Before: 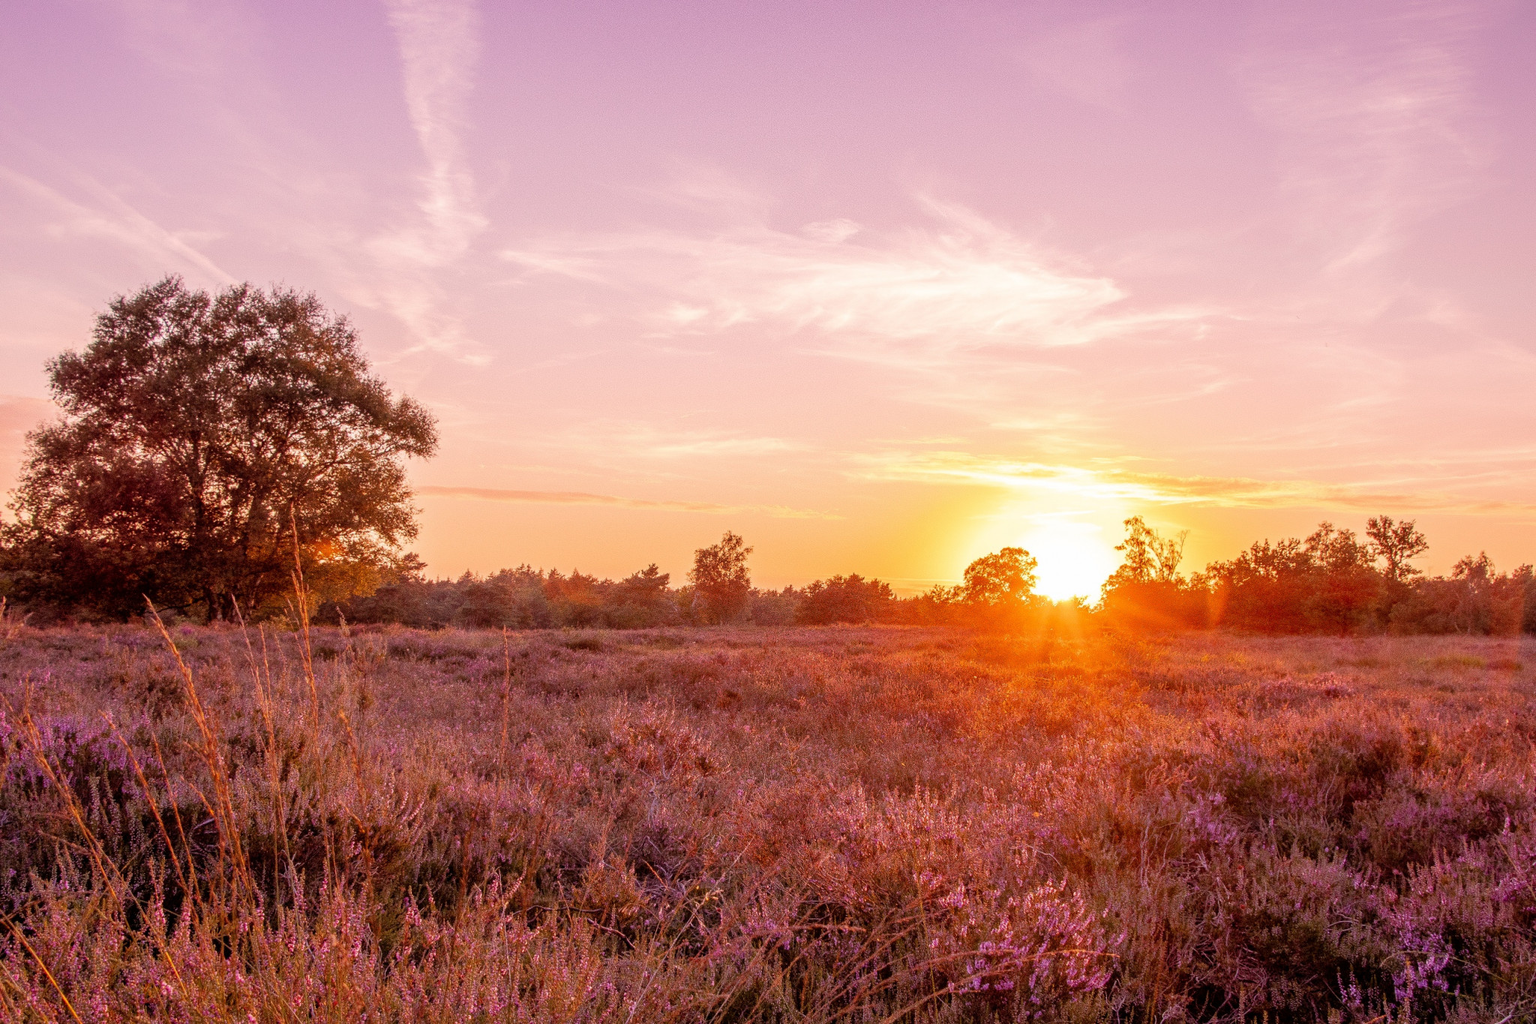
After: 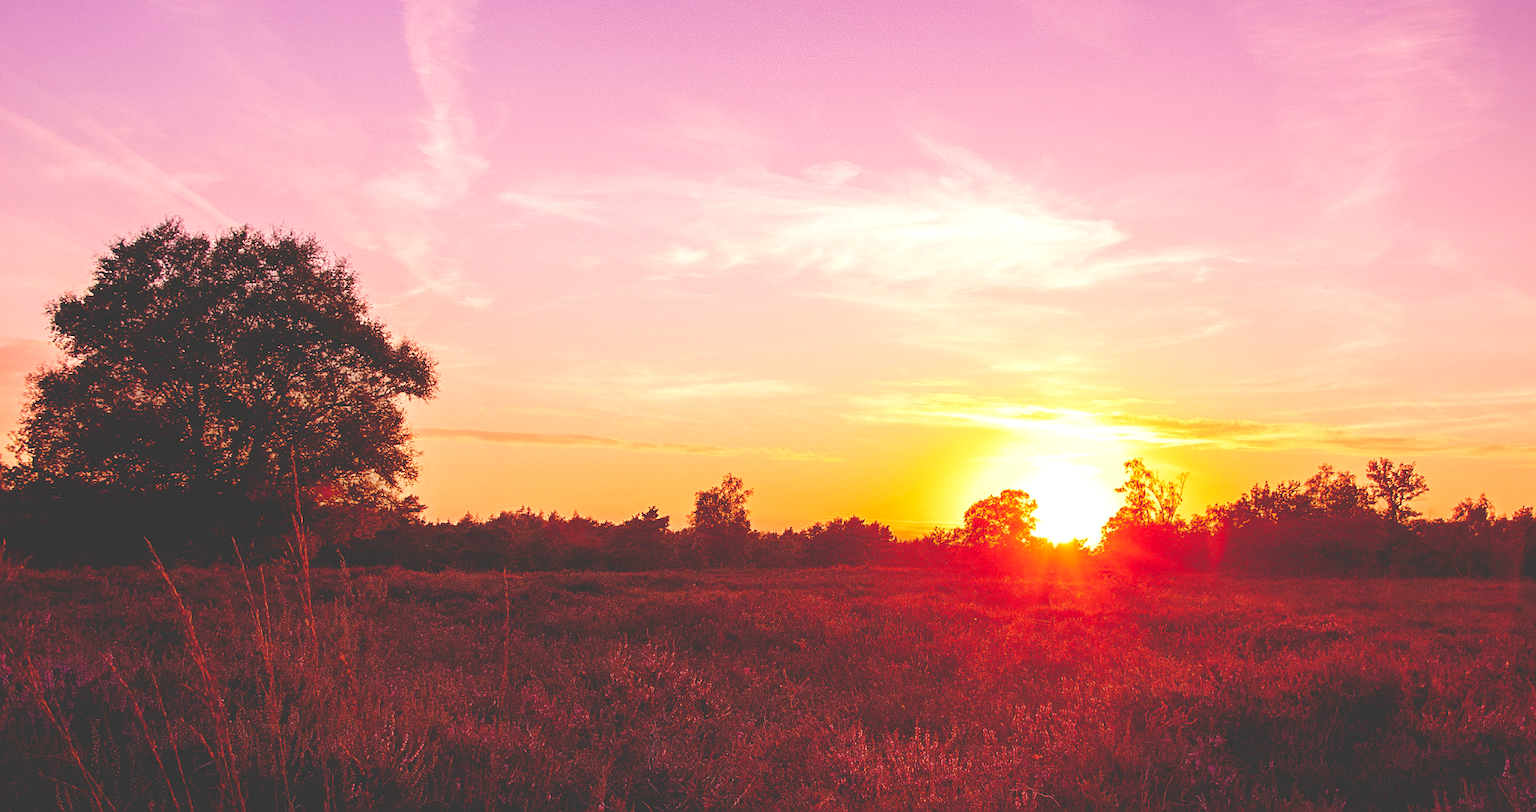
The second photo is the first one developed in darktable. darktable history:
tone equalizer: on, module defaults
crop and rotate: top 5.667%, bottom 14.937%
sharpen: on, module defaults
contrast equalizer: octaves 7, y [[0.6 ×6], [0.55 ×6], [0 ×6], [0 ×6], [0 ×6]], mix -1
base curve: curves: ch0 [(0, 0.036) (0.083, 0.04) (0.804, 1)], preserve colors none
